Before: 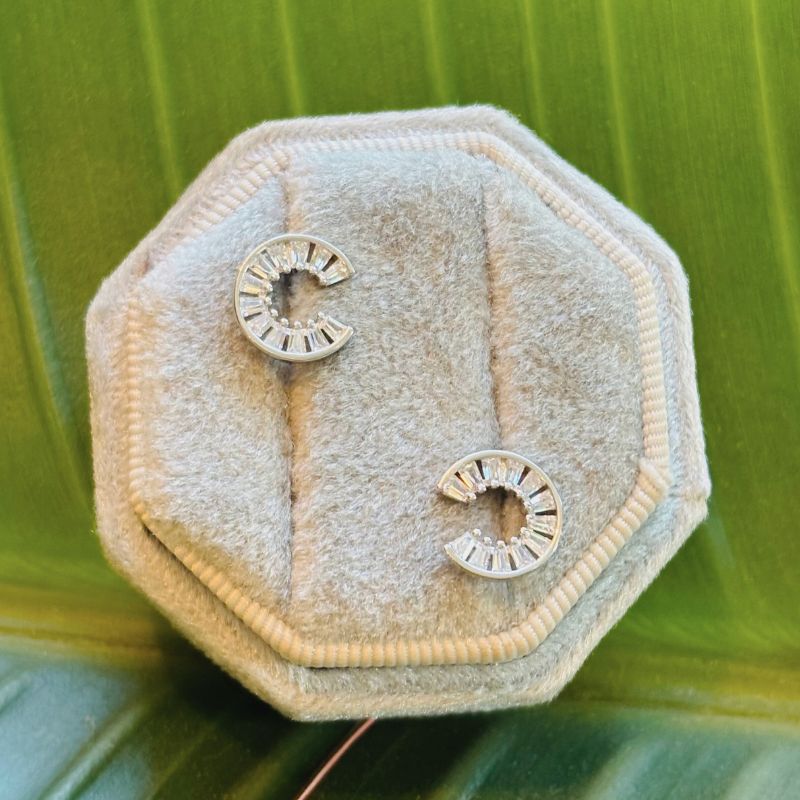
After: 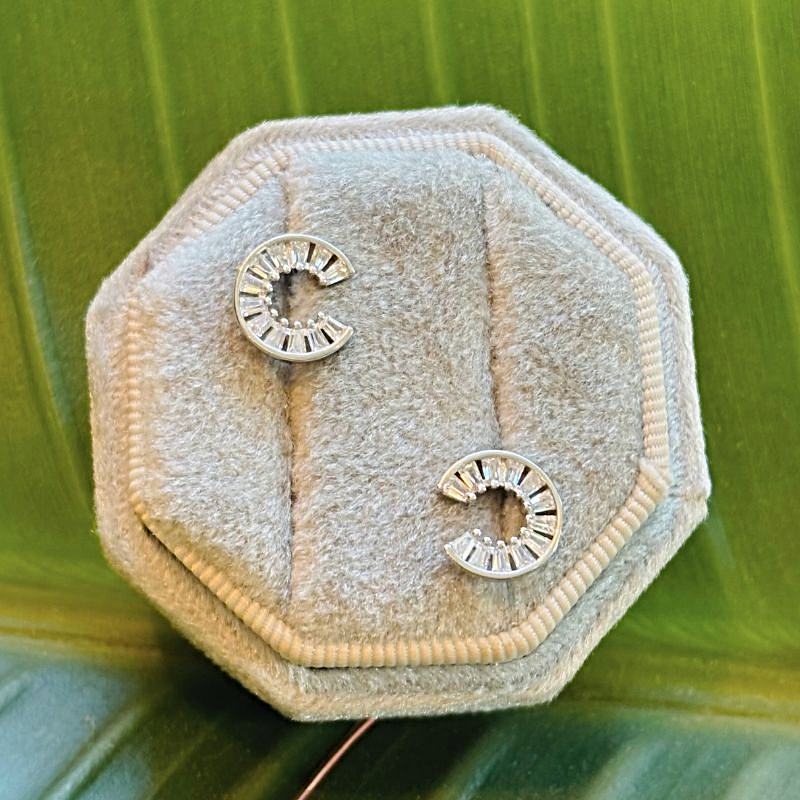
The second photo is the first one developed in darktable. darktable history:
tone equalizer: edges refinement/feathering 500, mask exposure compensation -1.57 EV, preserve details no
sharpen: radius 3.956
base curve: curves: ch0 [(0, 0) (0.472, 0.455) (1, 1)], preserve colors none
